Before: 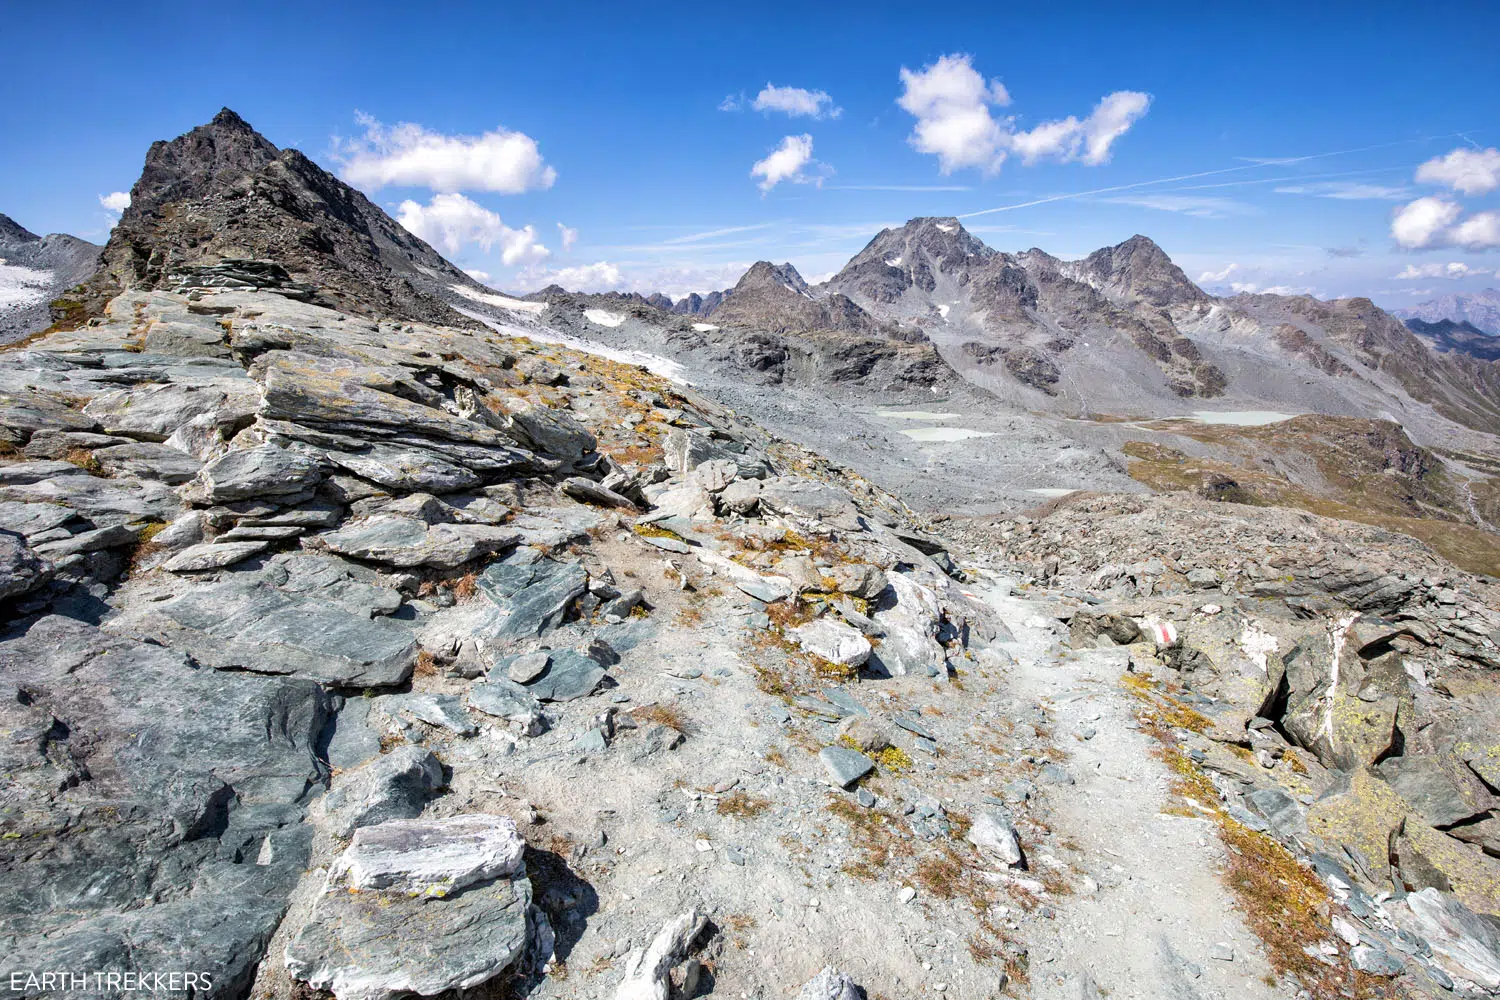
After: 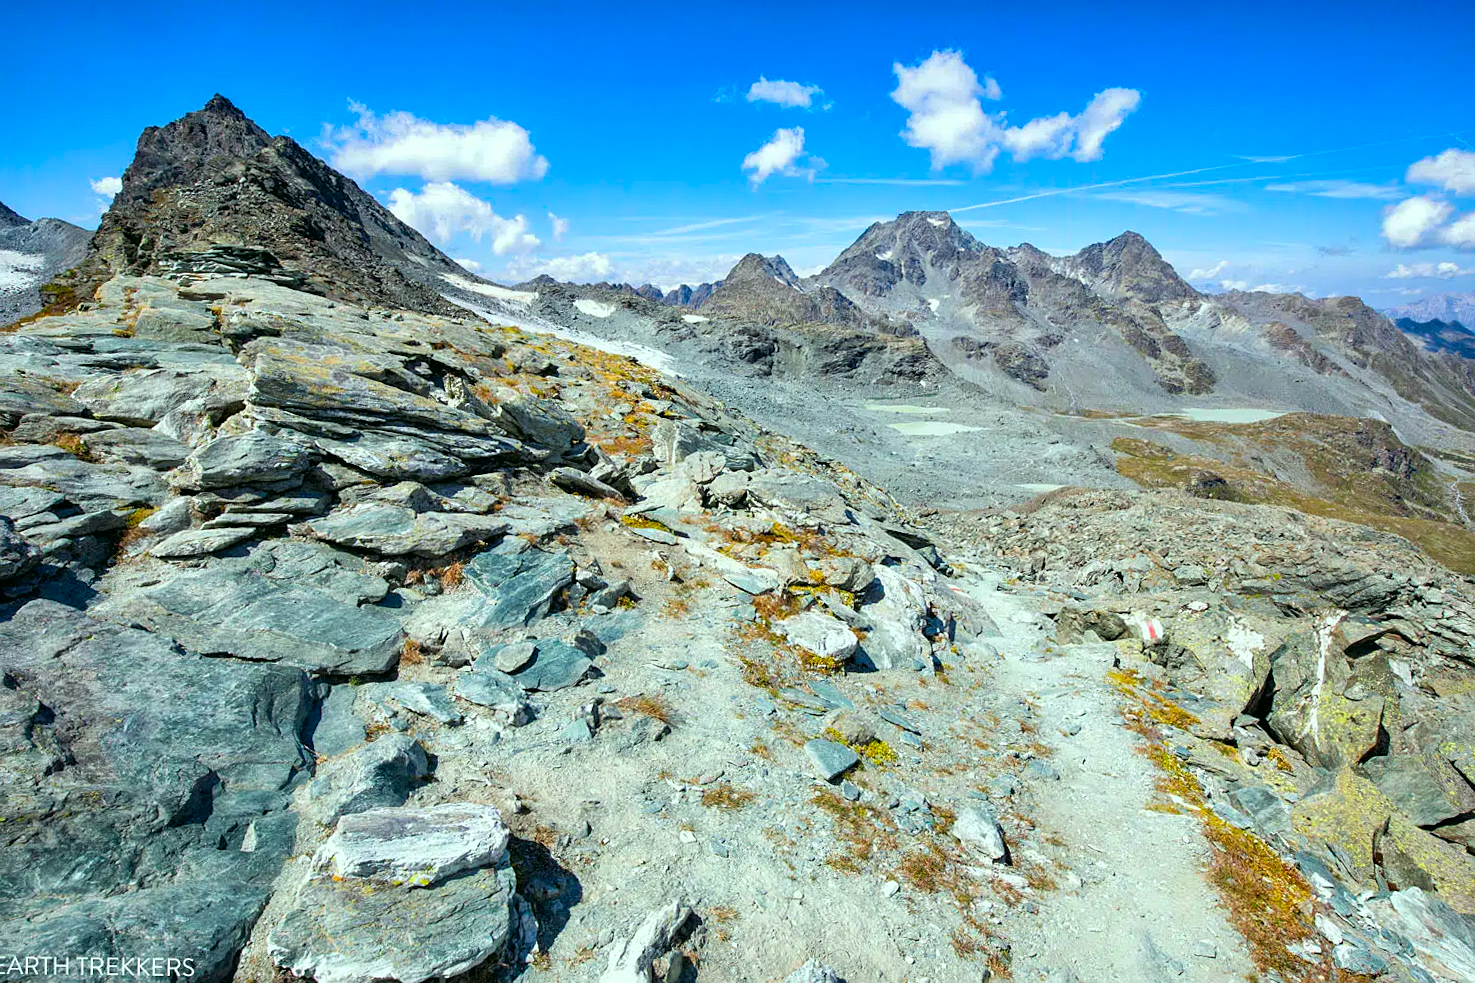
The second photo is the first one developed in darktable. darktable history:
sharpen: radius 1.307, amount 0.289, threshold 0.037
crop and rotate: angle -0.63°
color correction: highlights a* -7.58, highlights b* 1.25, shadows a* -3.81, saturation 1.44
